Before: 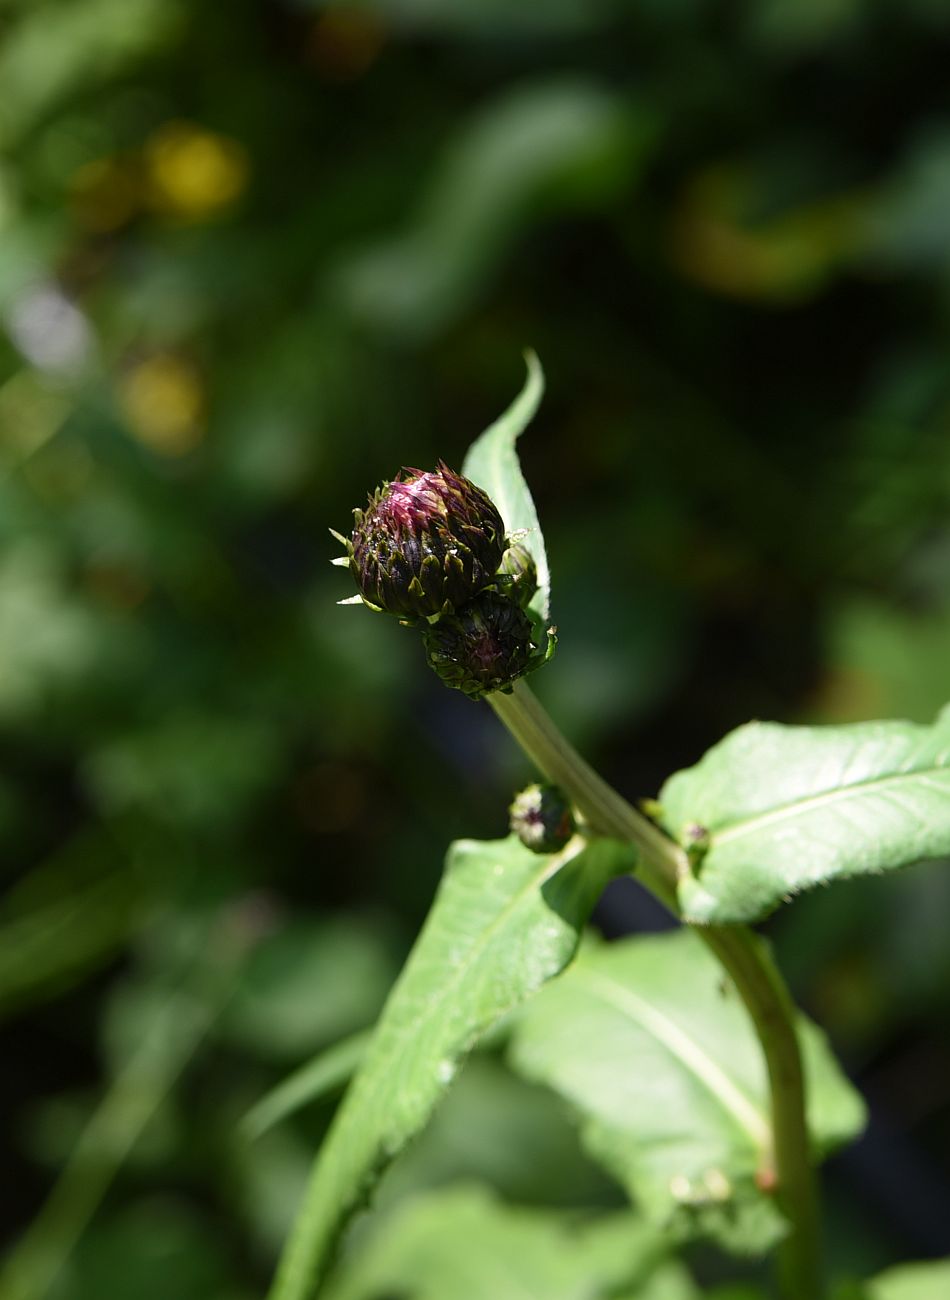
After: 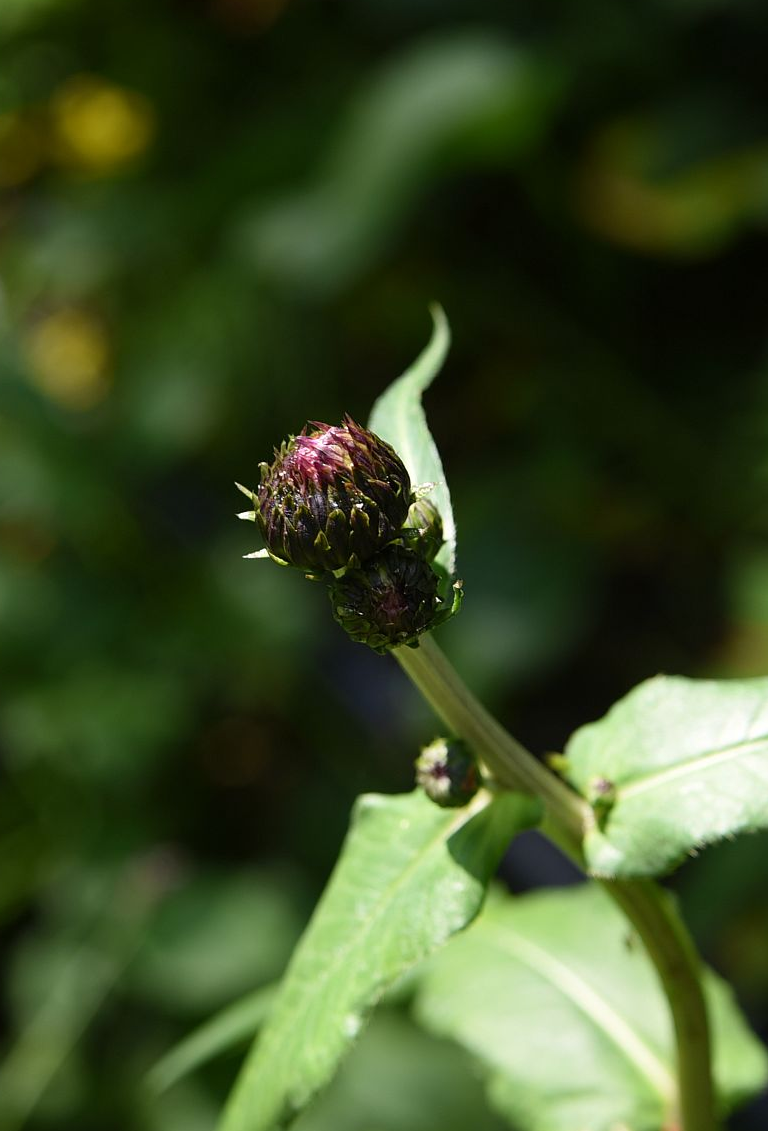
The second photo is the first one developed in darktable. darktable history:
crop: left 9.92%, top 3.601%, right 9.214%, bottom 9.333%
